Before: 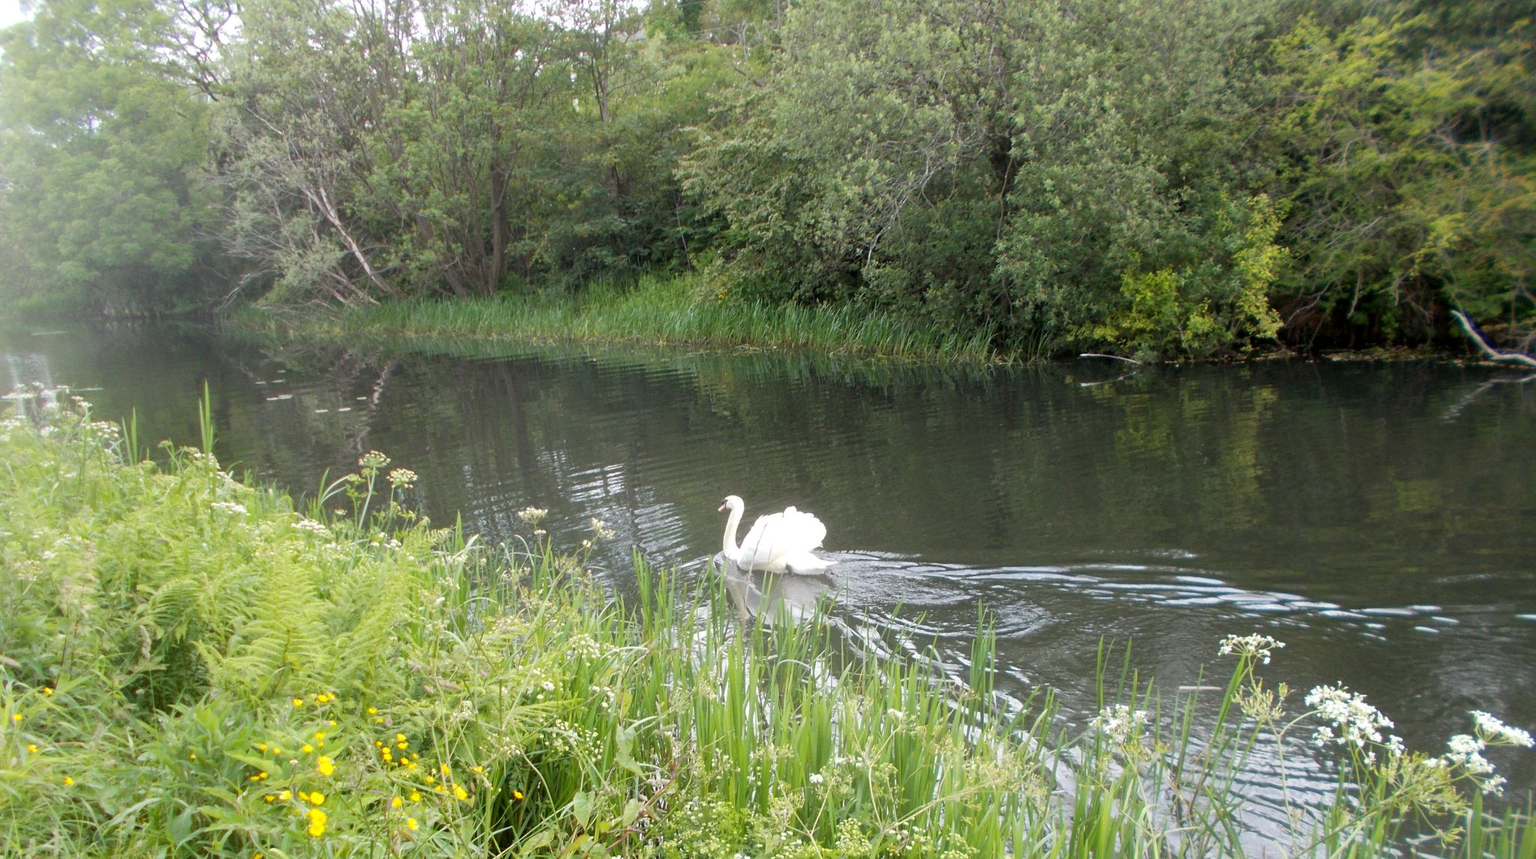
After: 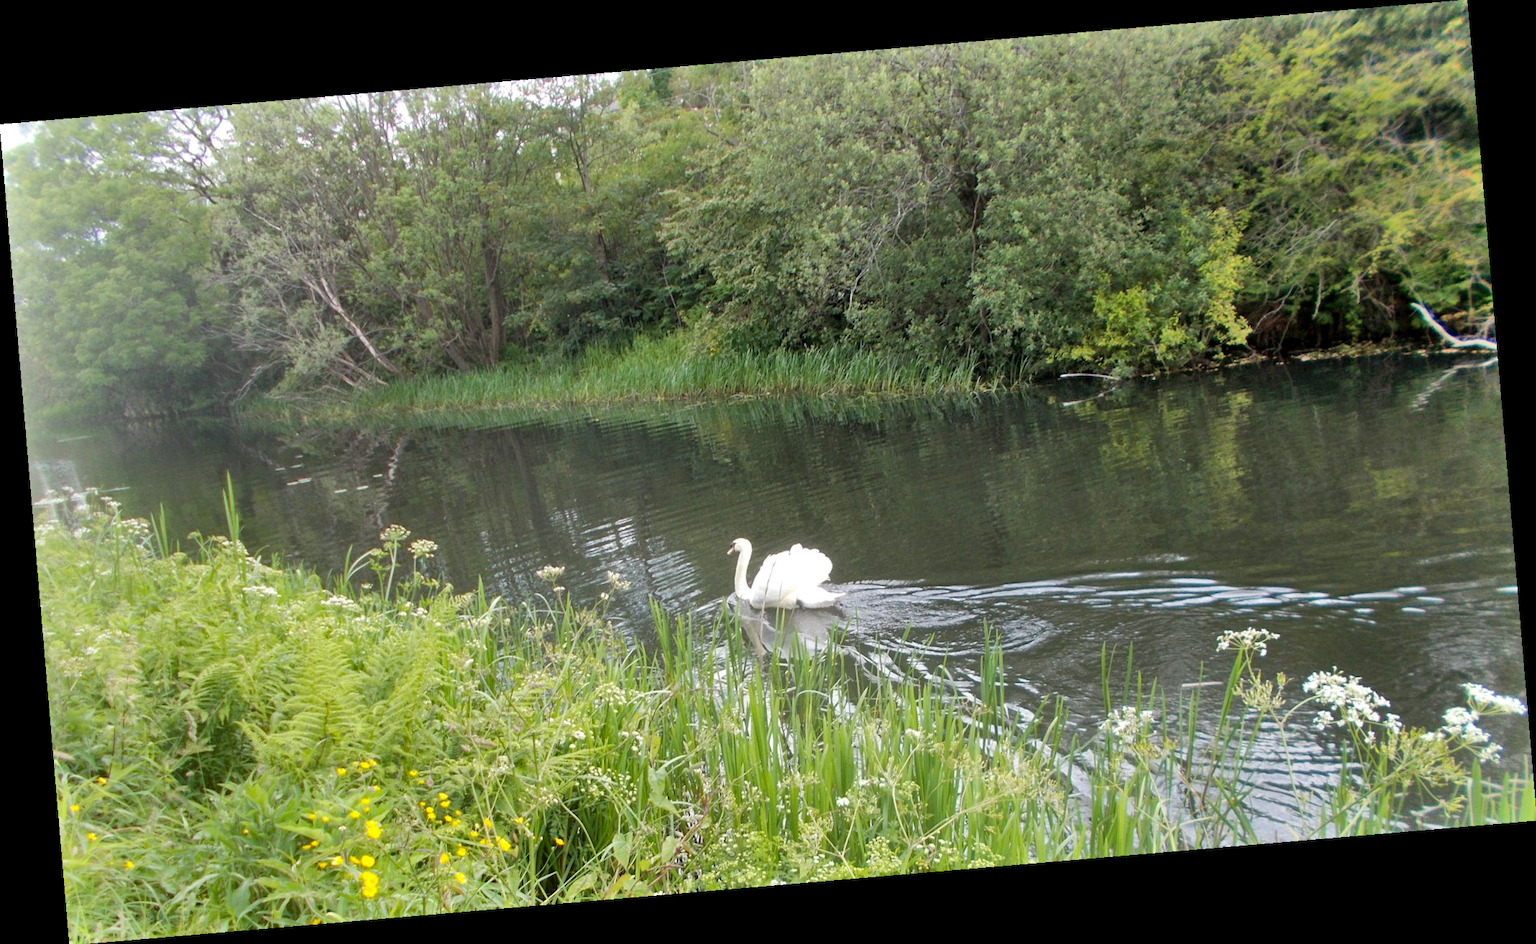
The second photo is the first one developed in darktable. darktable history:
haze removal: compatibility mode true, adaptive false
shadows and highlights: shadows 60, soften with gaussian
rotate and perspective: rotation -4.86°, automatic cropping off
